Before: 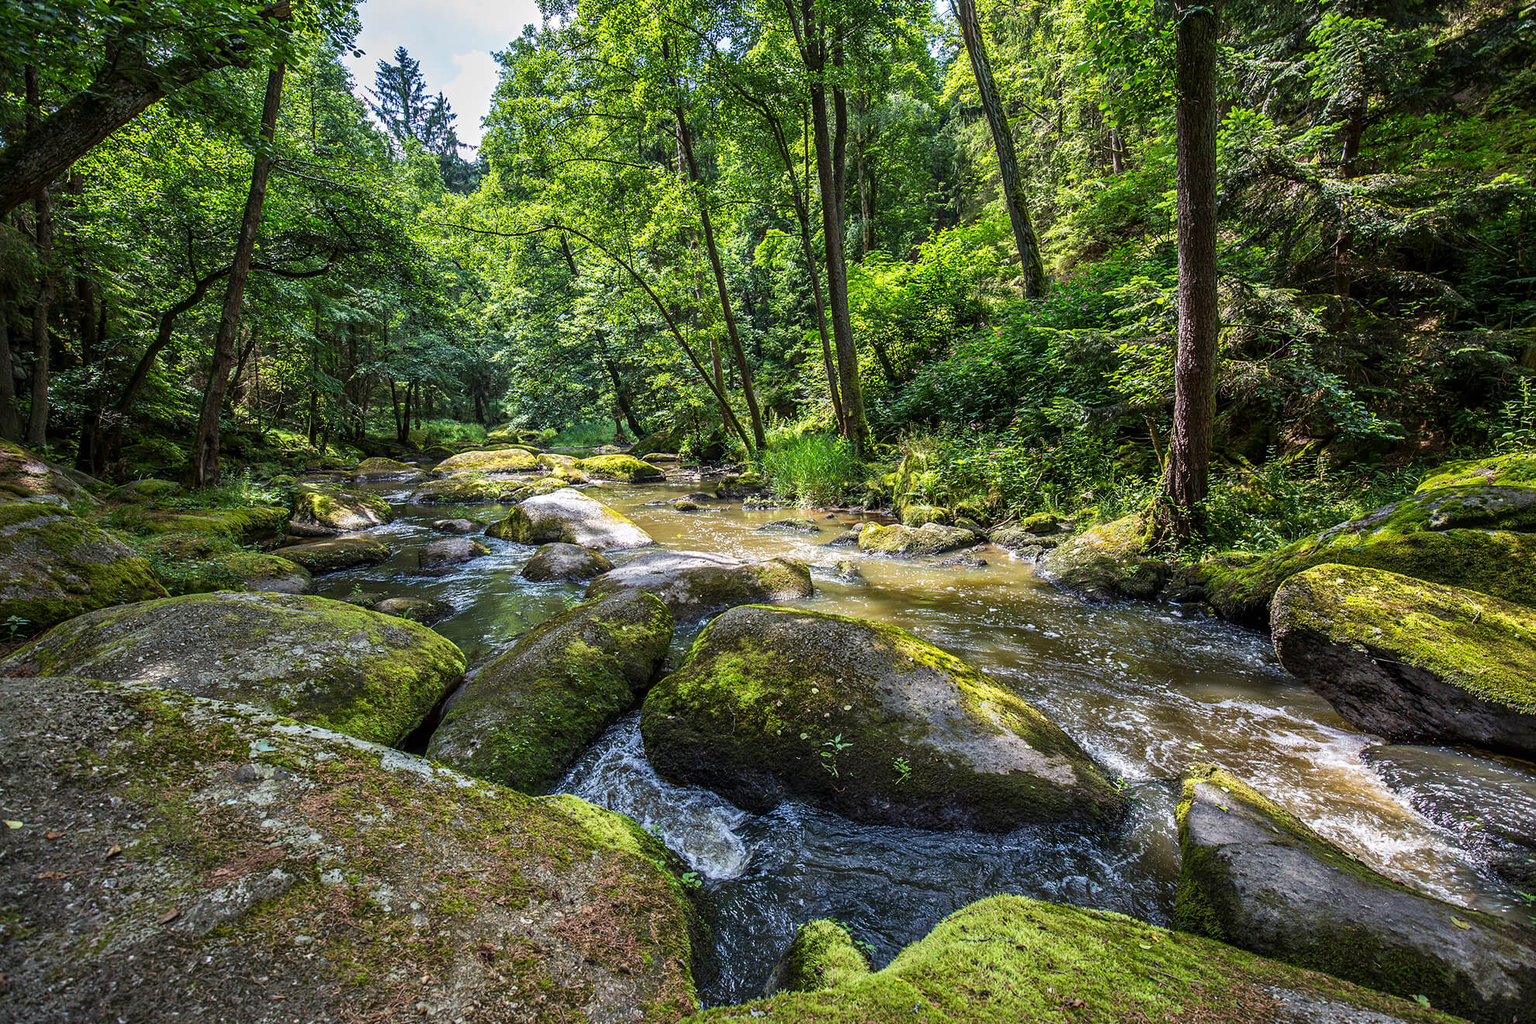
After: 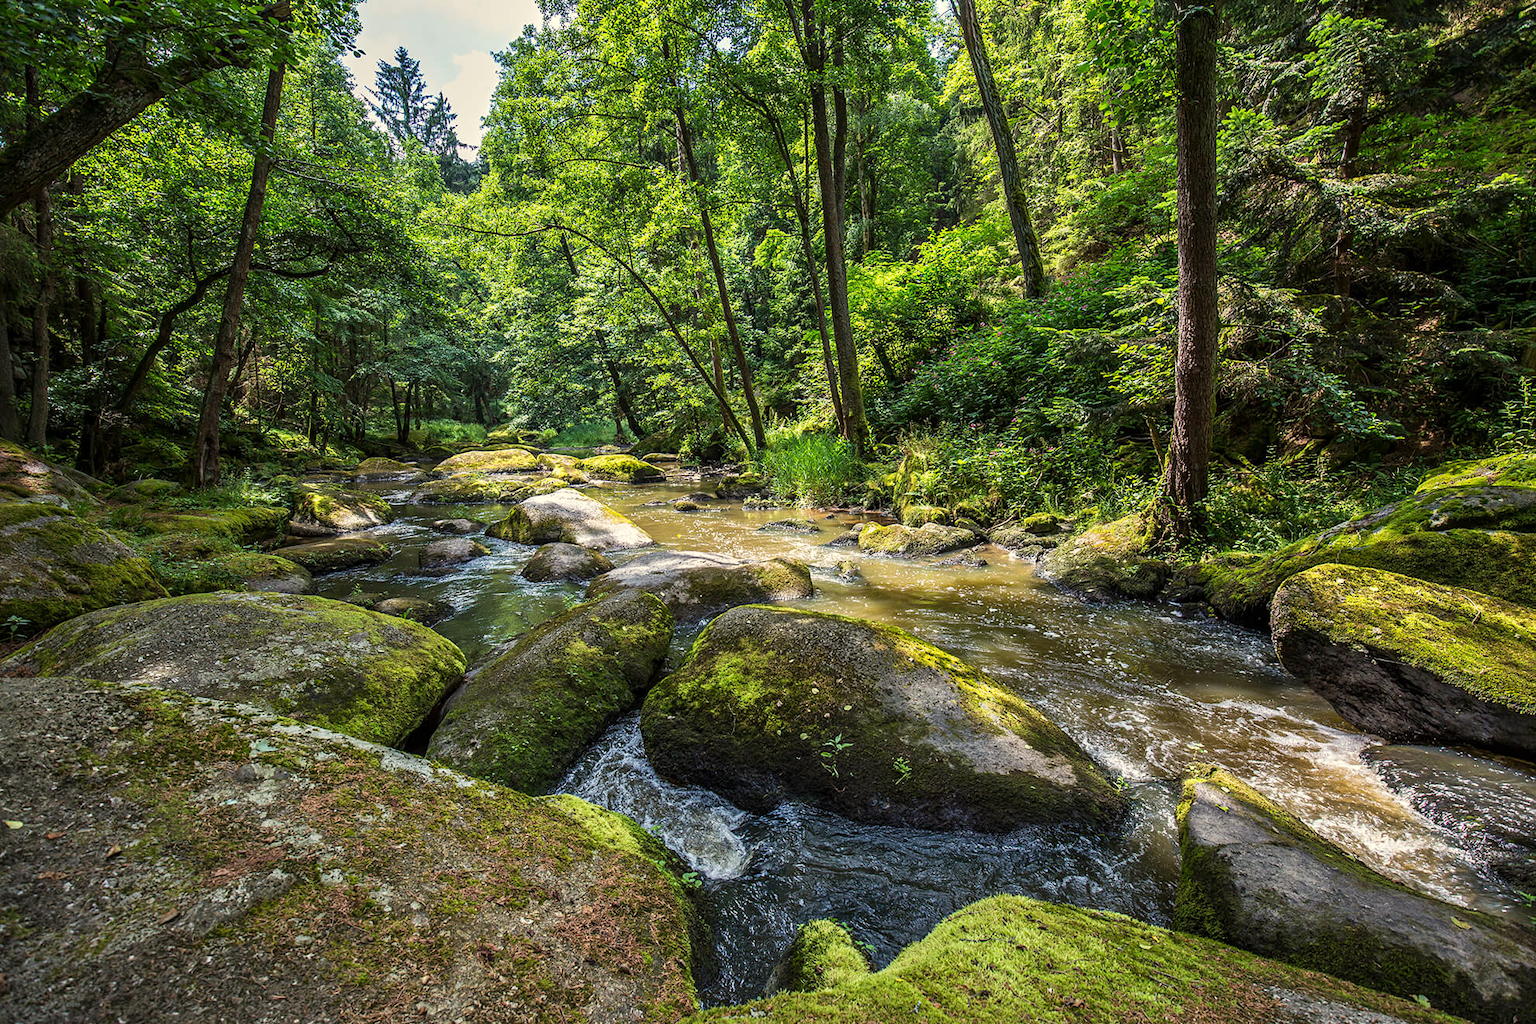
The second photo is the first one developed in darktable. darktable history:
shadows and highlights: radius 334.93, shadows 63.48, highlights 6.06, compress 87.7%, highlights color adjustment 39.73%, soften with gaussian
white balance: red 1.029, blue 0.92
